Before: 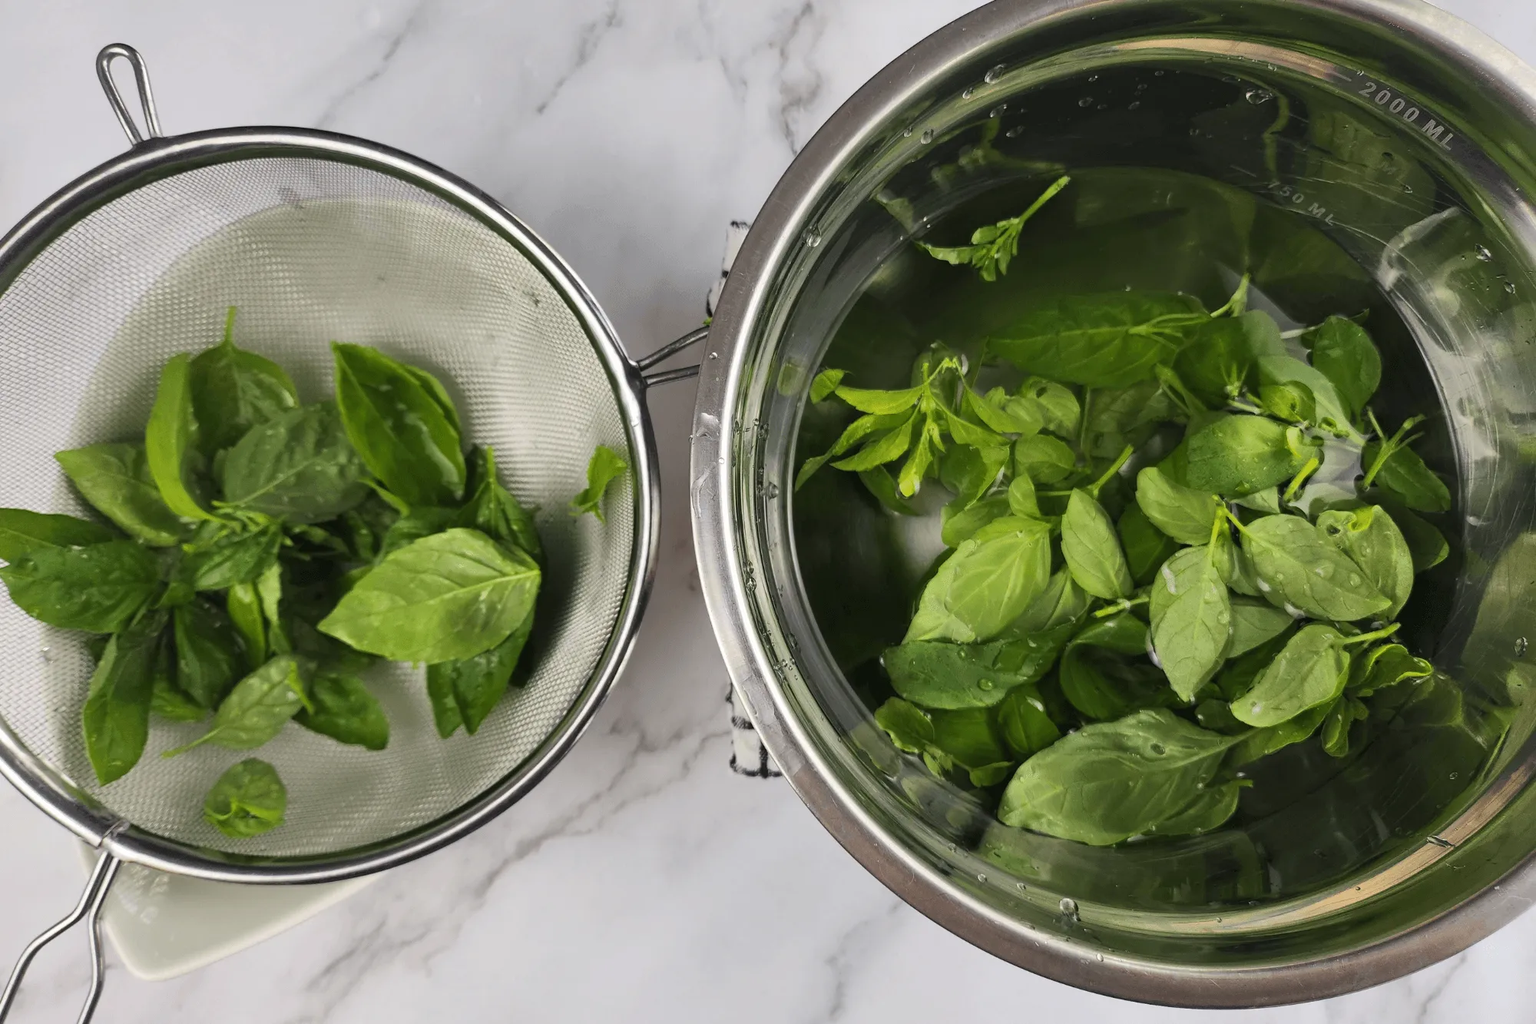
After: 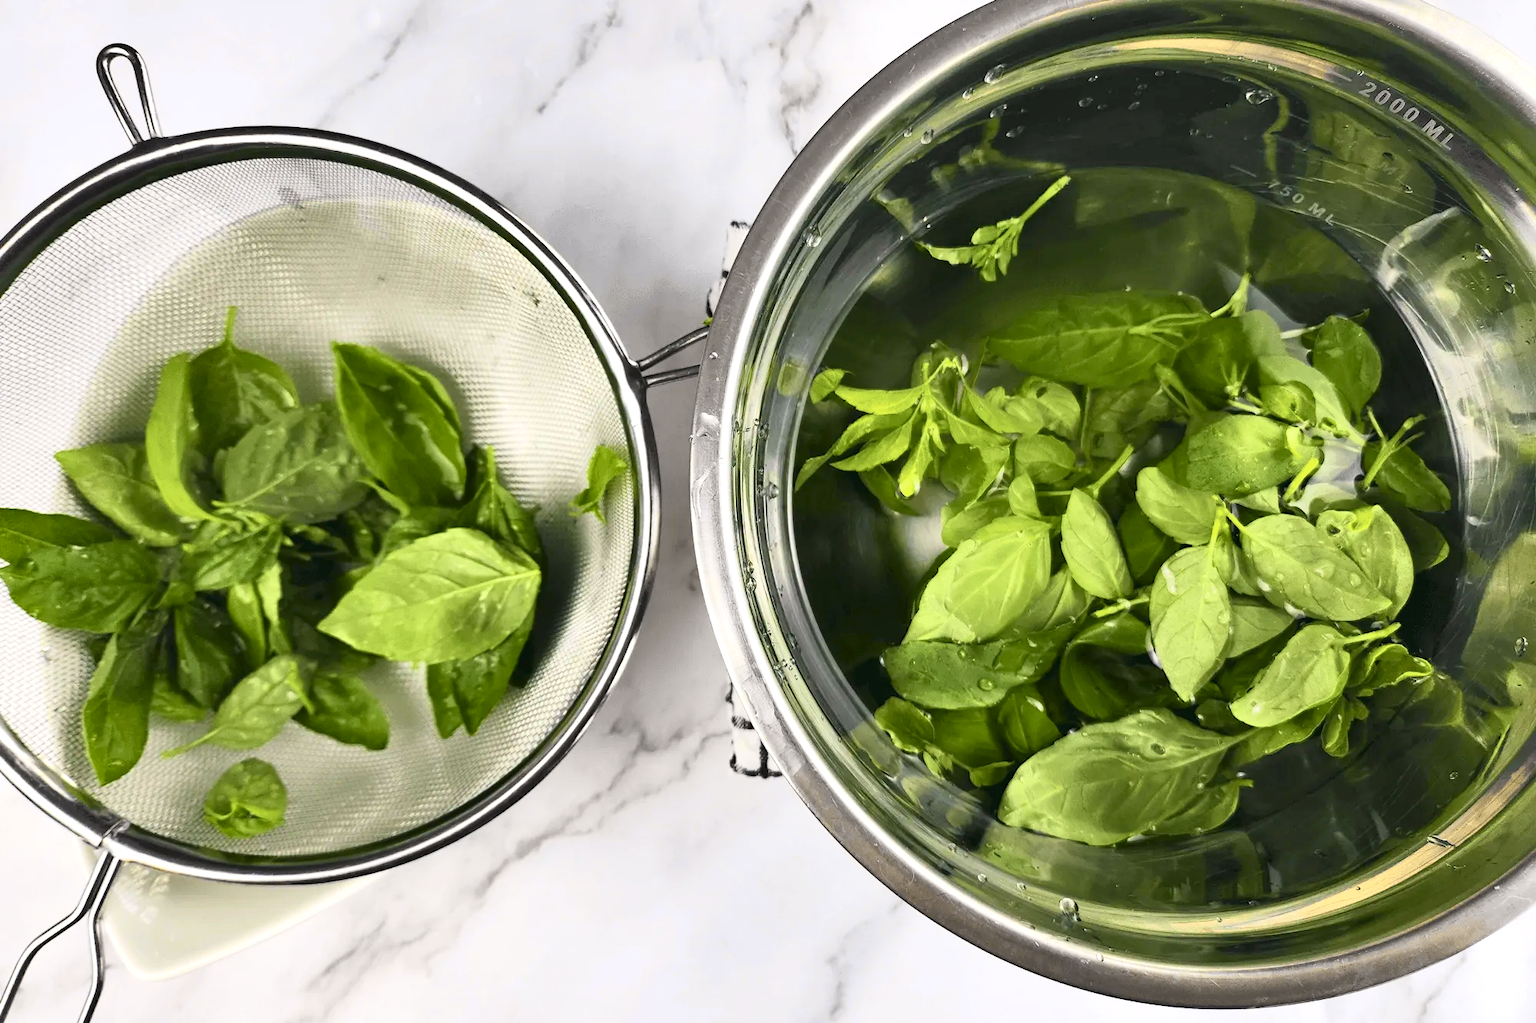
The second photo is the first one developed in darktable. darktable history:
exposure: black level correction 0, exposure 0.5 EV, compensate highlight preservation false
shadows and highlights: shadows 53, soften with gaussian
tone curve: curves: ch0 [(0, 0.024) (0.049, 0.038) (0.176, 0.162) (0.311, 0.337) (0.416, 0.471) (0.565, 0.658) (0.817, 0.911) (1, 1)]; ch1 [(0, 0) (0.339, 0.358) (0.445, 0.439) (0.476, 0.47) (0.504, 0.504) (0.53, 0.511) (0.557, 0.558) (0.627, 0.664) (0.728, 0.786) (1, 1)]; ch2 [(0, 0) (0.327, 0.324) (0.417, 0.44) (0.46, 0.453) (0.502, 0.504) (0.526, 0.52) (0.549, 0.561) (0.619, 0.657) (0.76, 0.765) (1, 1)], color space Lab, independent channels, preserve colors none
